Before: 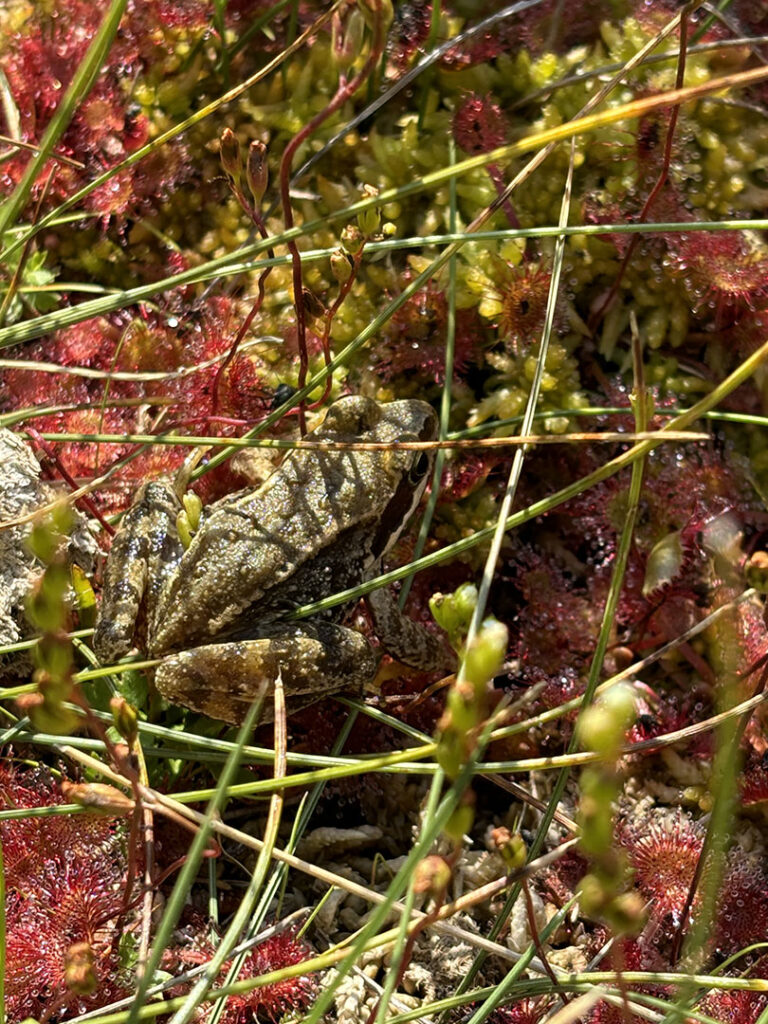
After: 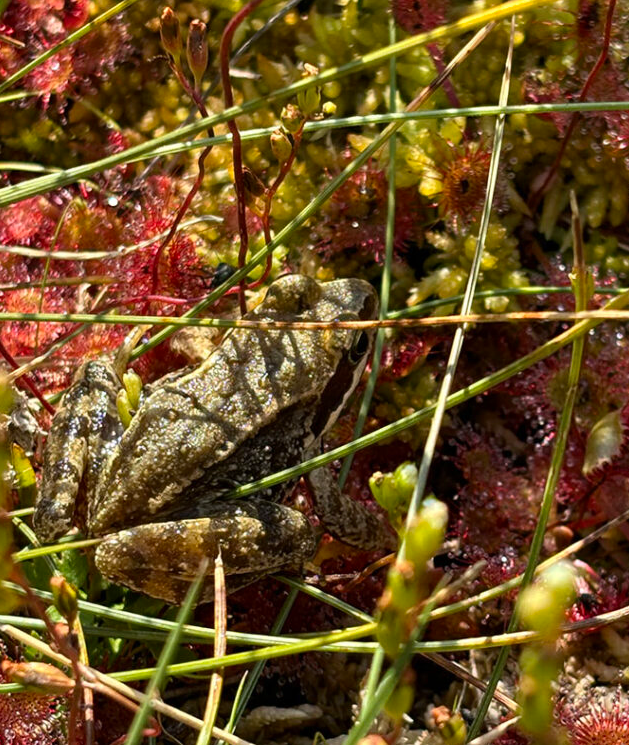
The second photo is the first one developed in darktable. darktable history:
crop: left 7.856%, top 11.836%, right 10.12%, bottom 15.387%
contrast brightness saturation: contrast 0.07
